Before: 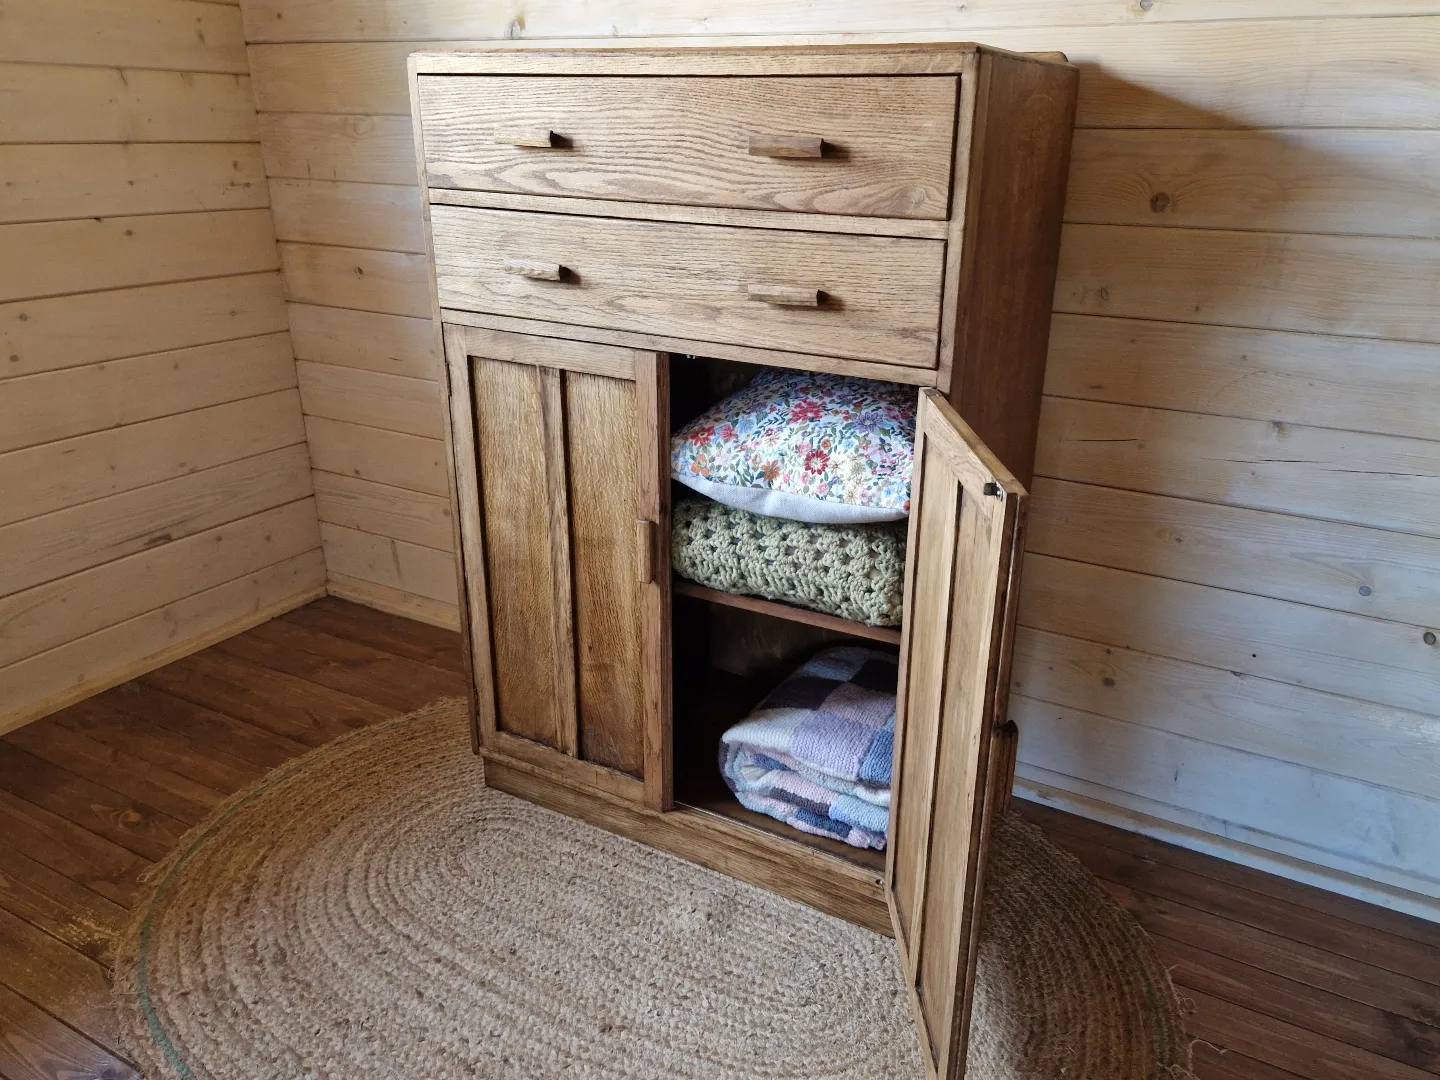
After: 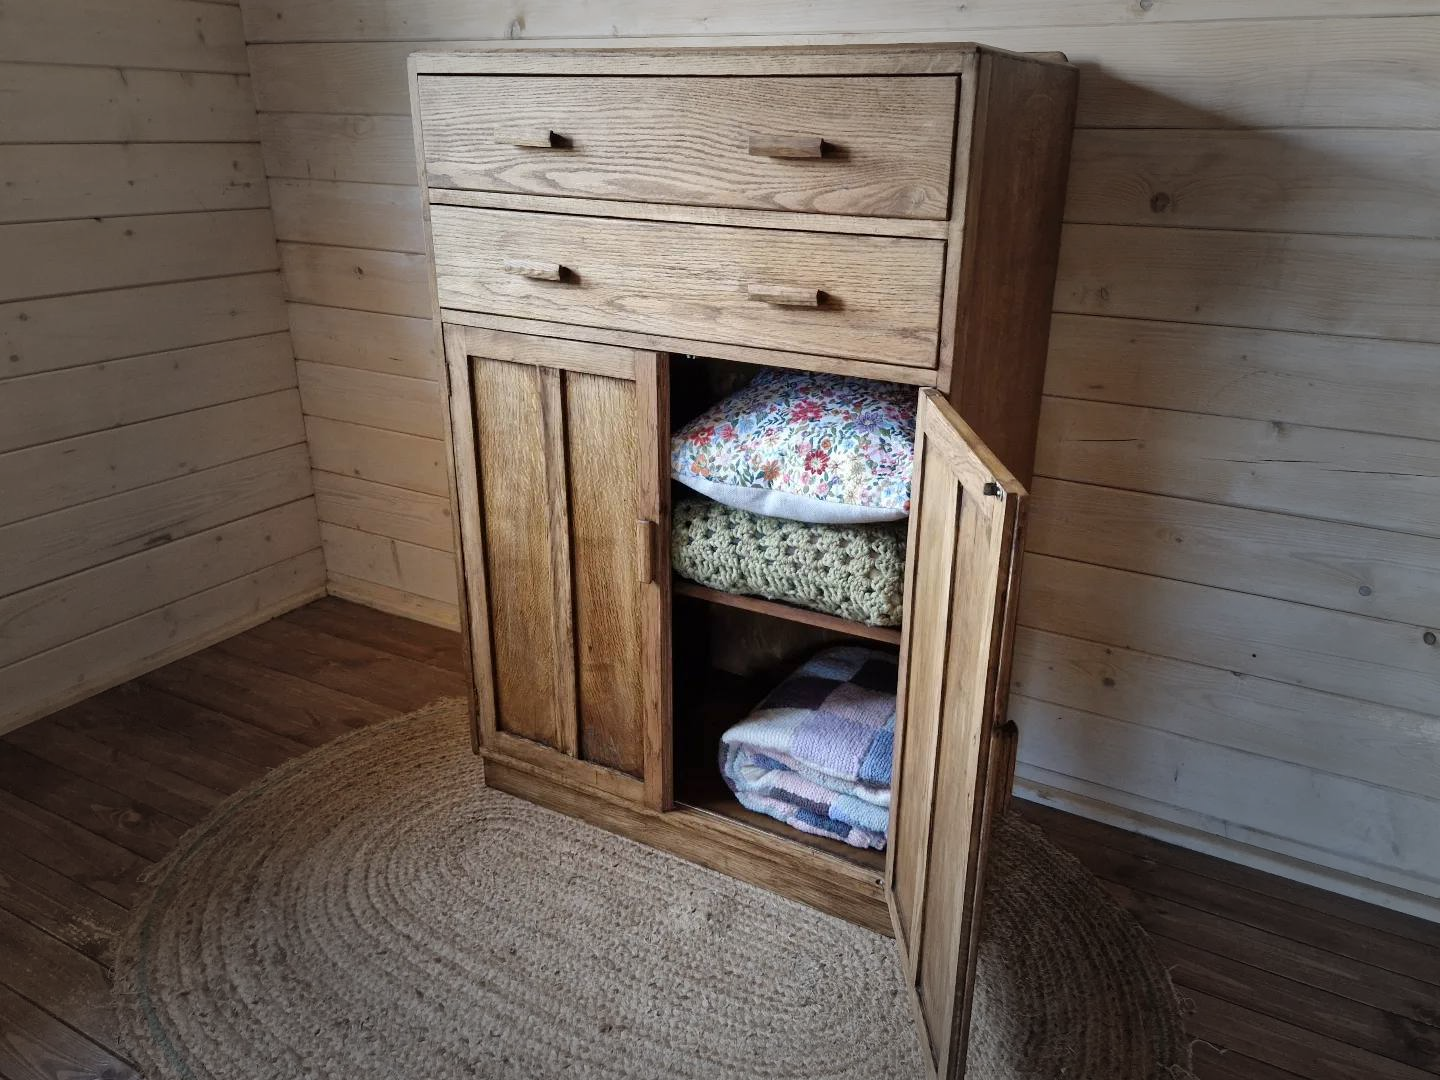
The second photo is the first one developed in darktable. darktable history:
rotate and perspective: automatic cropping off
vignetting: fall-off start 40%, fall-off radius 40%
